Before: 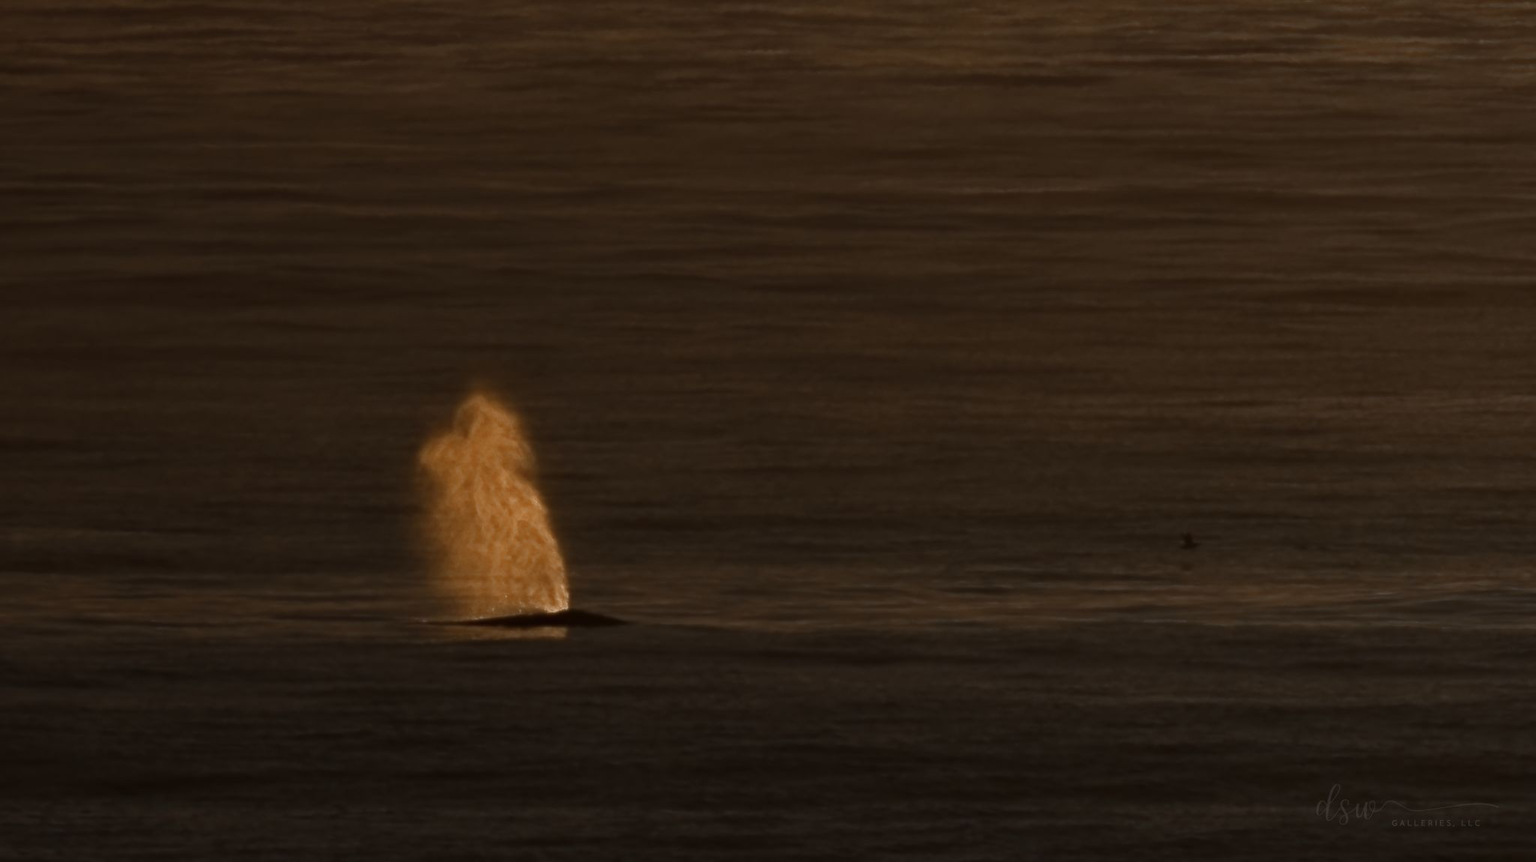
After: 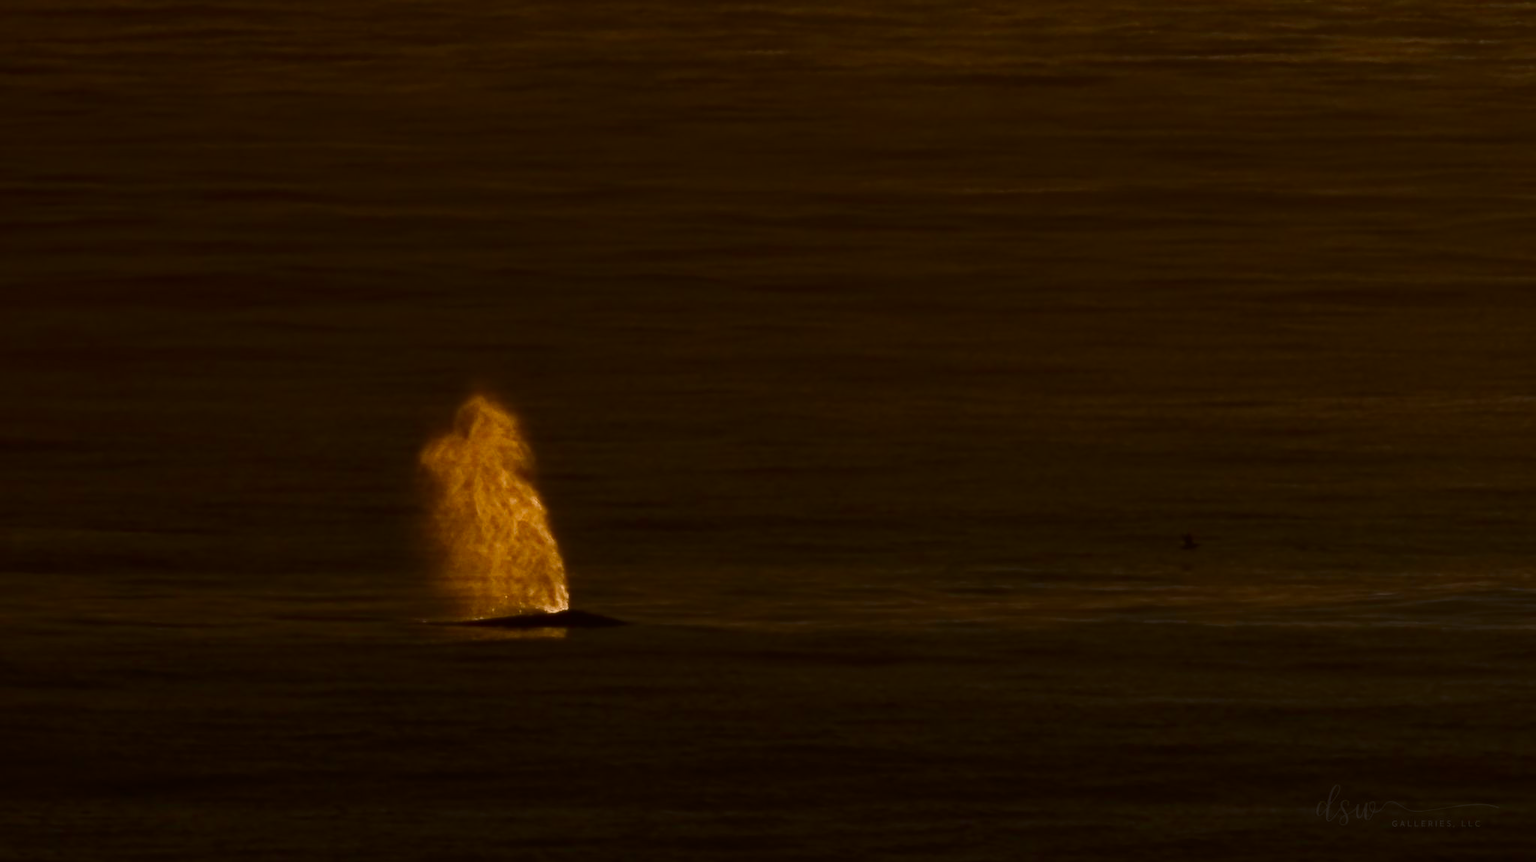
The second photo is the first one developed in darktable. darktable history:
contrast brightness saturation: contrast 0.292
velvia: strength 32.31%, mid-tones bias 0.206
